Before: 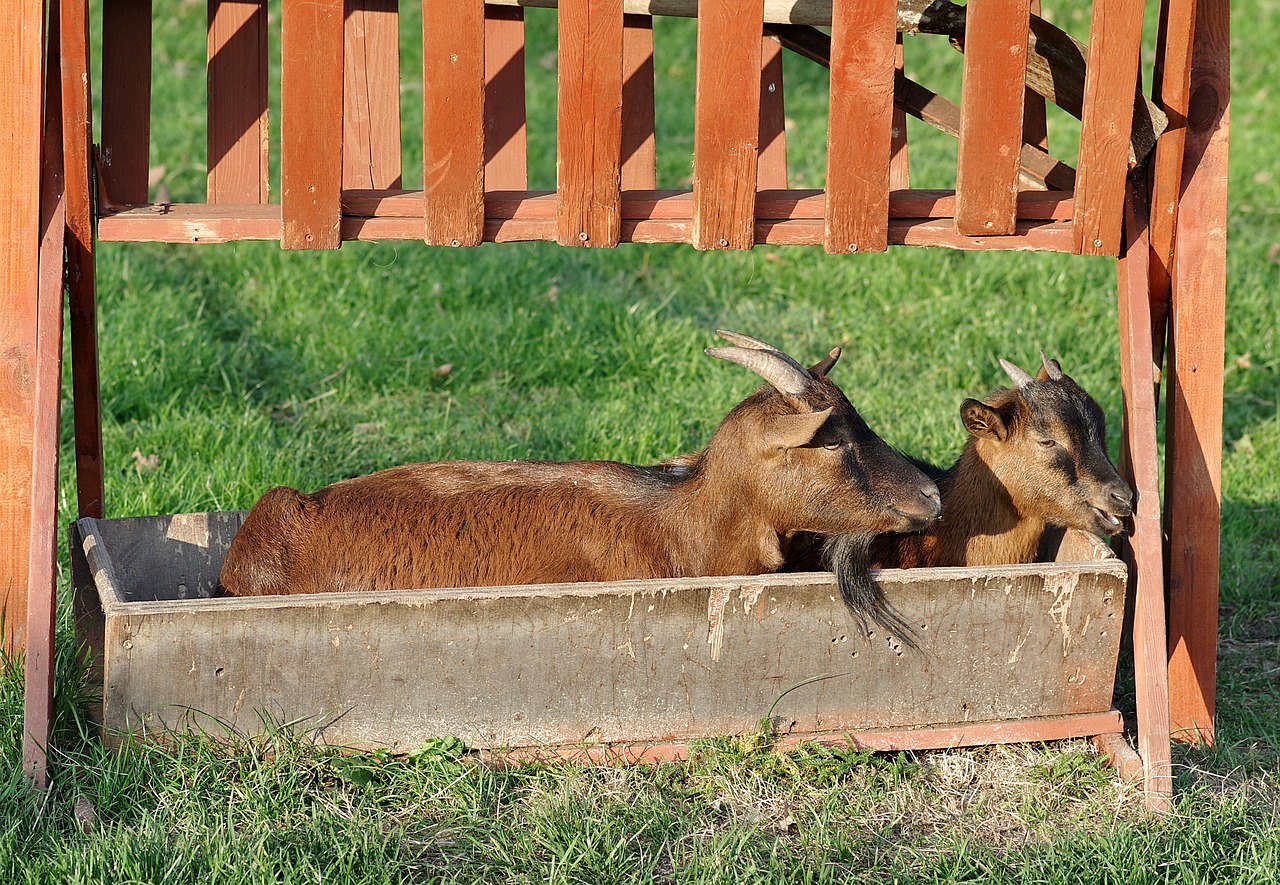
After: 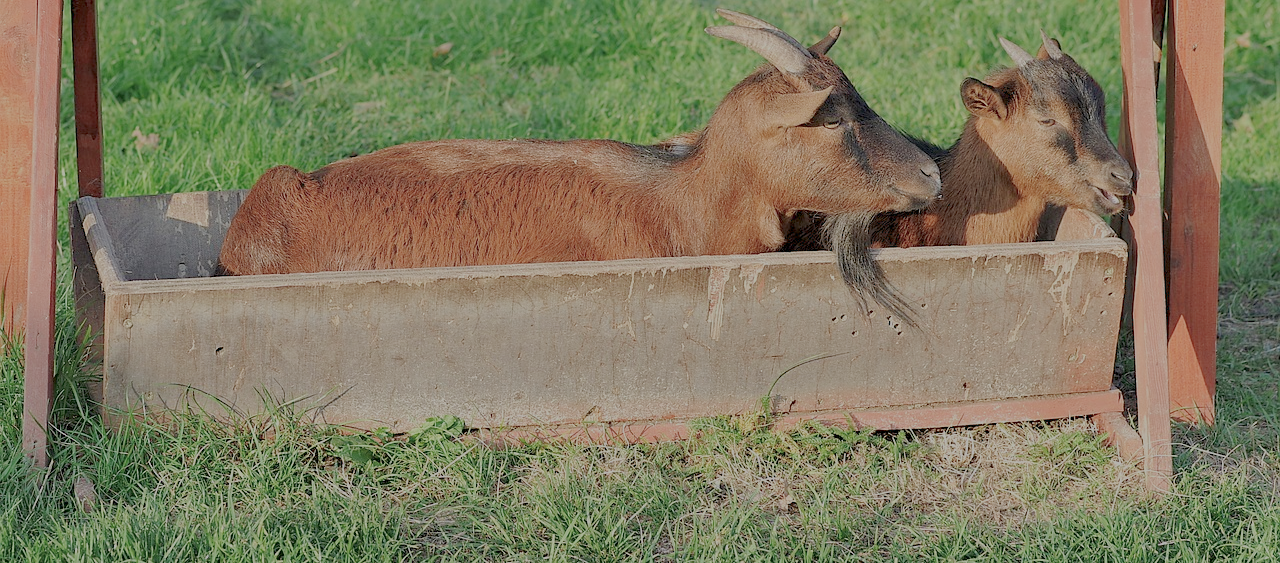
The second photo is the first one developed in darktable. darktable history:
crop and rotate: top 36.368%
shadows and highlights: soften with gaussian
exposure: black level correction 0.001, exposure 0.5 EV, compensate exposure bias true, compensate highlight preservation false
filmic rgb: black relative exposure -15.99 EV, white relative exposure 7.96 EV, hardness 4.18, latitude 50.25%, contrast 0.517
